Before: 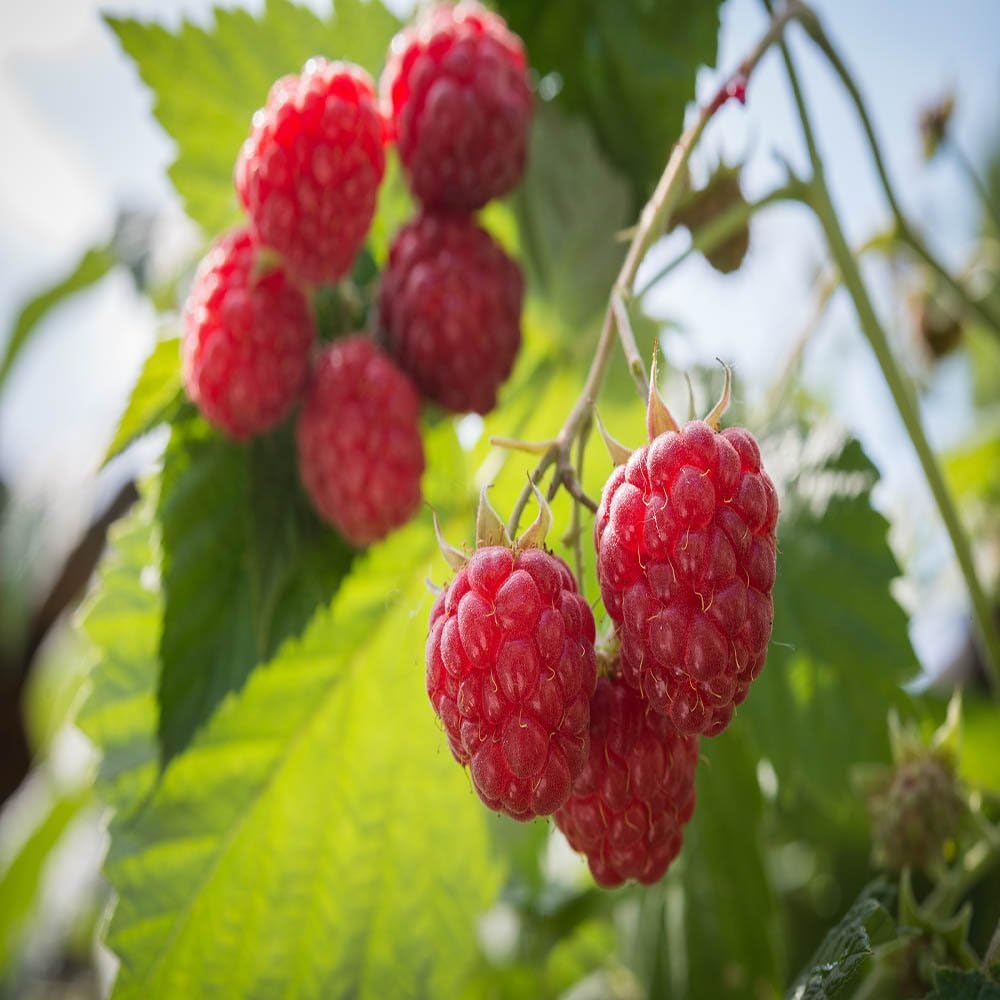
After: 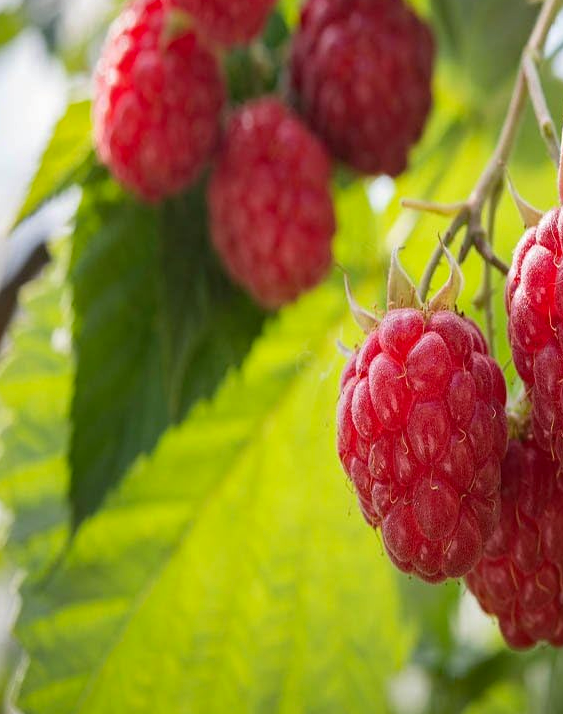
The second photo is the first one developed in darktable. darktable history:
crop: left 8.966%, top 23.852%, right 34.699%, bottom 4.703%
exposure: compensate highlight preservation false
haze removal: compatibility mode true, adaptive false
